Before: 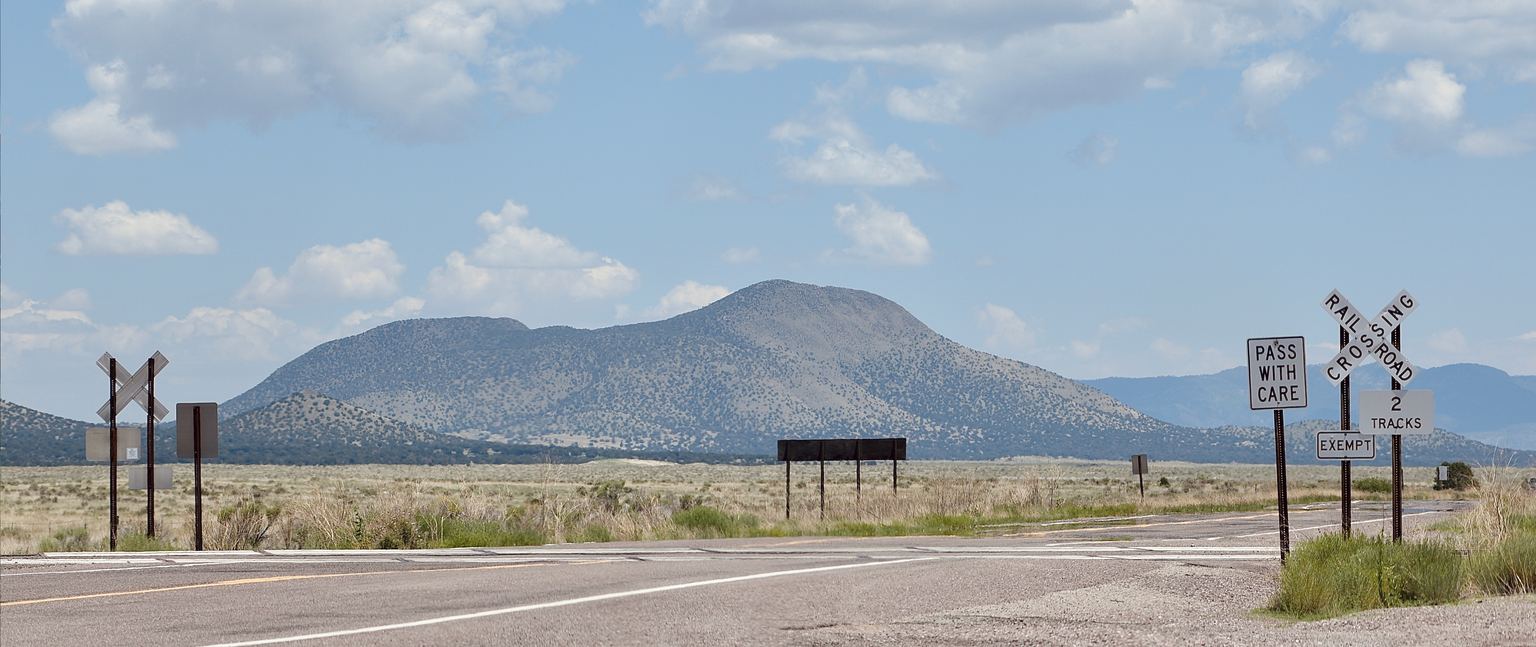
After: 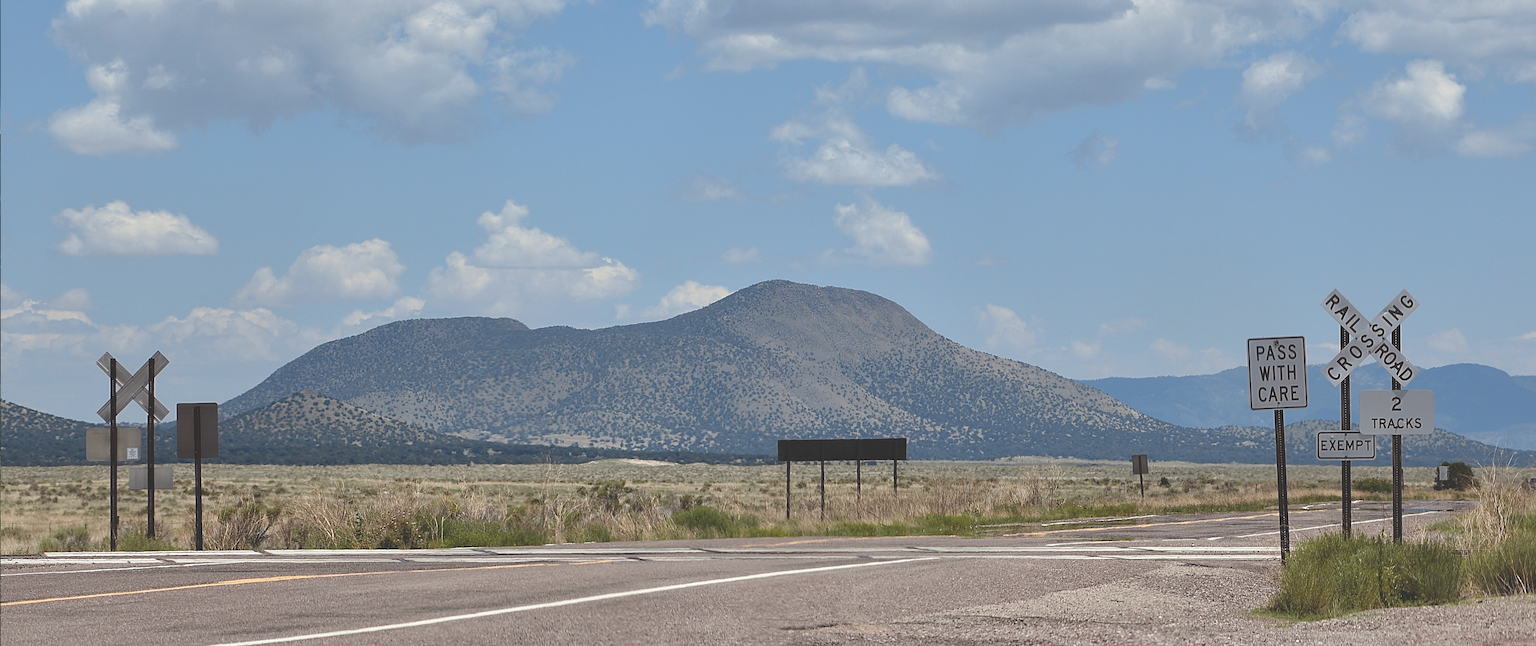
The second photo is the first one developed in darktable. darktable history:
tone equalizer: on, module defaults
rgb curve: curves: ch0 [(0, 0.186) (0.314, 0.284) (0.775, 0.708) (1, 1)], compensate middle gray true, preserve colors none
